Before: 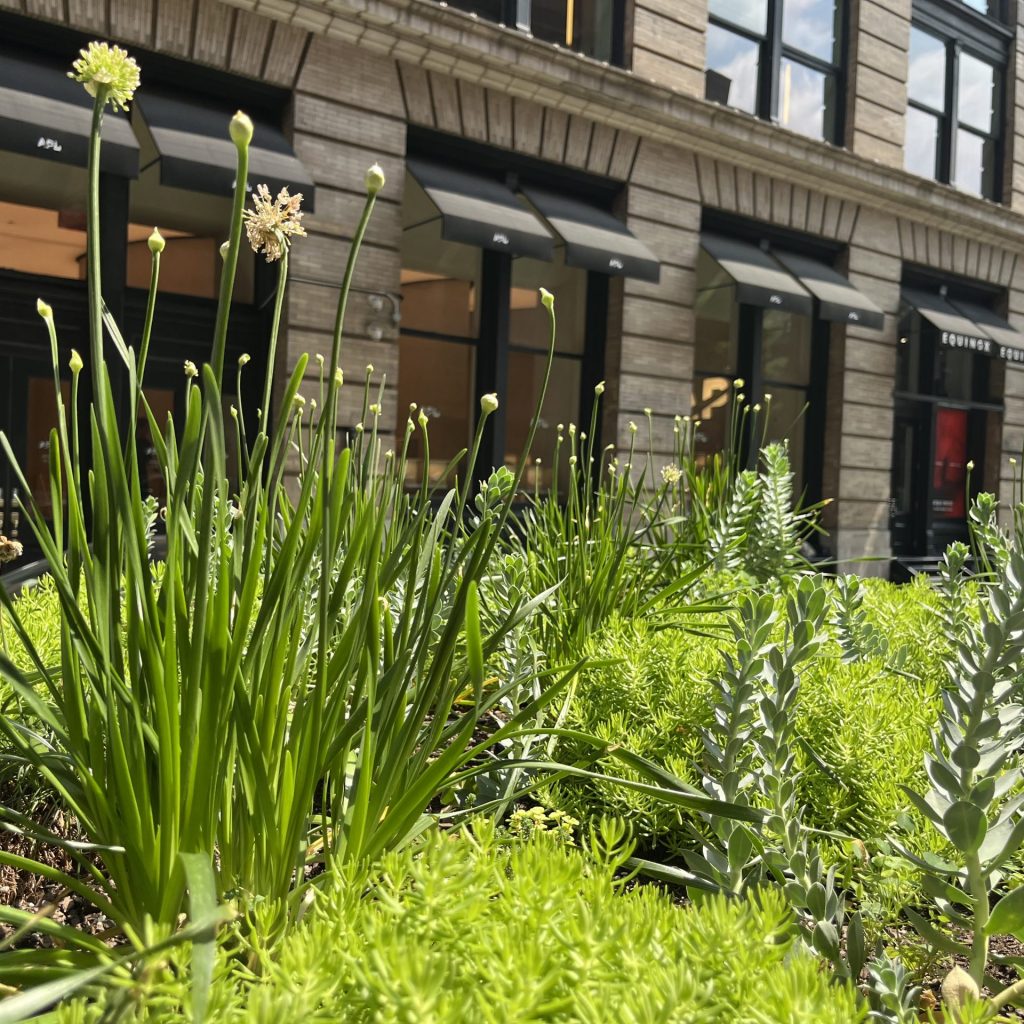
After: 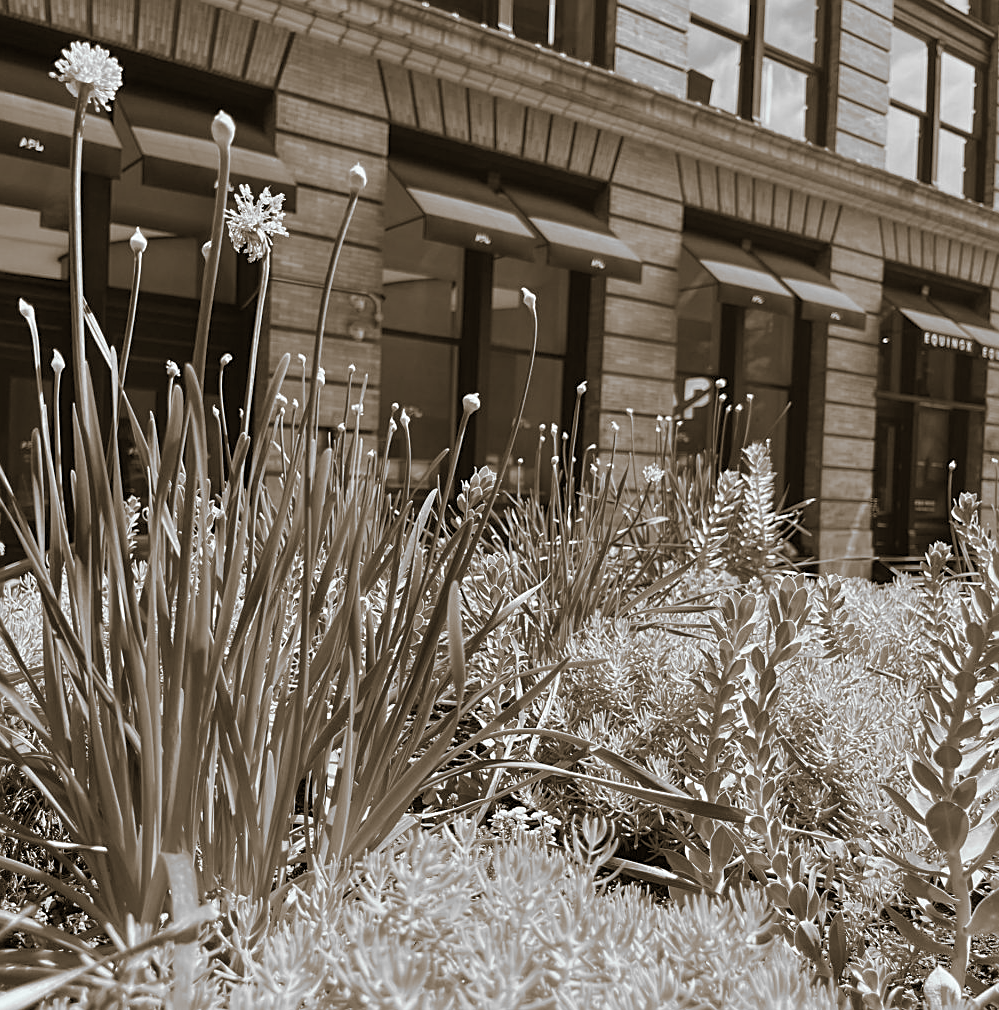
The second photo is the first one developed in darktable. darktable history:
monochrome: a 26.22, b 42.67, size 0.8
sharpen: on, module defaults
crop and rotate: left 1.774%, right 0.633%, bottom 1.28%
levels: levels [0, 0.492, 0.984]
split-toning: shadows › hue 37.98°, highlights › hue 185.58°, balance -55.261
